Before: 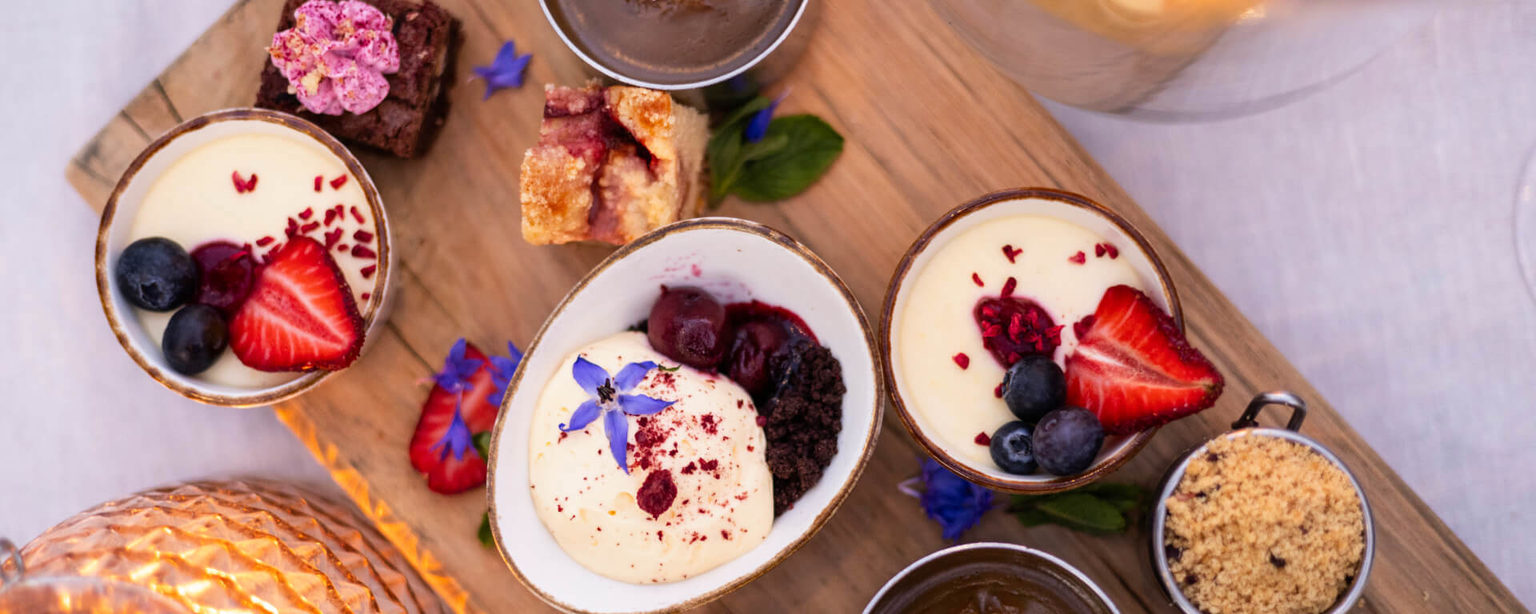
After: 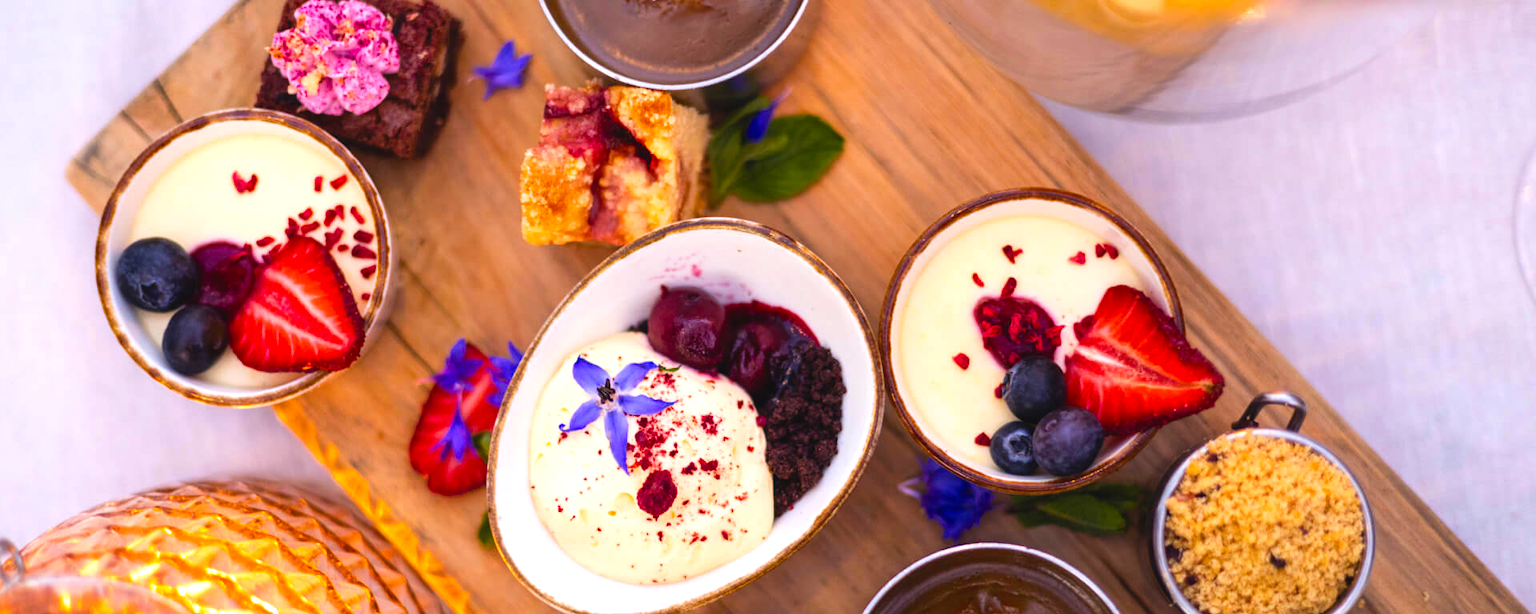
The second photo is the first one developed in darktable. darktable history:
color balance rgb: shadows lift › chroma 3.131%, shadows lift › hue 278.92°, global offset › luminance 0.478%, perceptual saturation grading › global saturation 31.007%, global vibrance 20%
exposure: exposure 0.377 EV, compensate exposure bias true, compensate highlight preservation false
color correction: highlights b* -0.016
